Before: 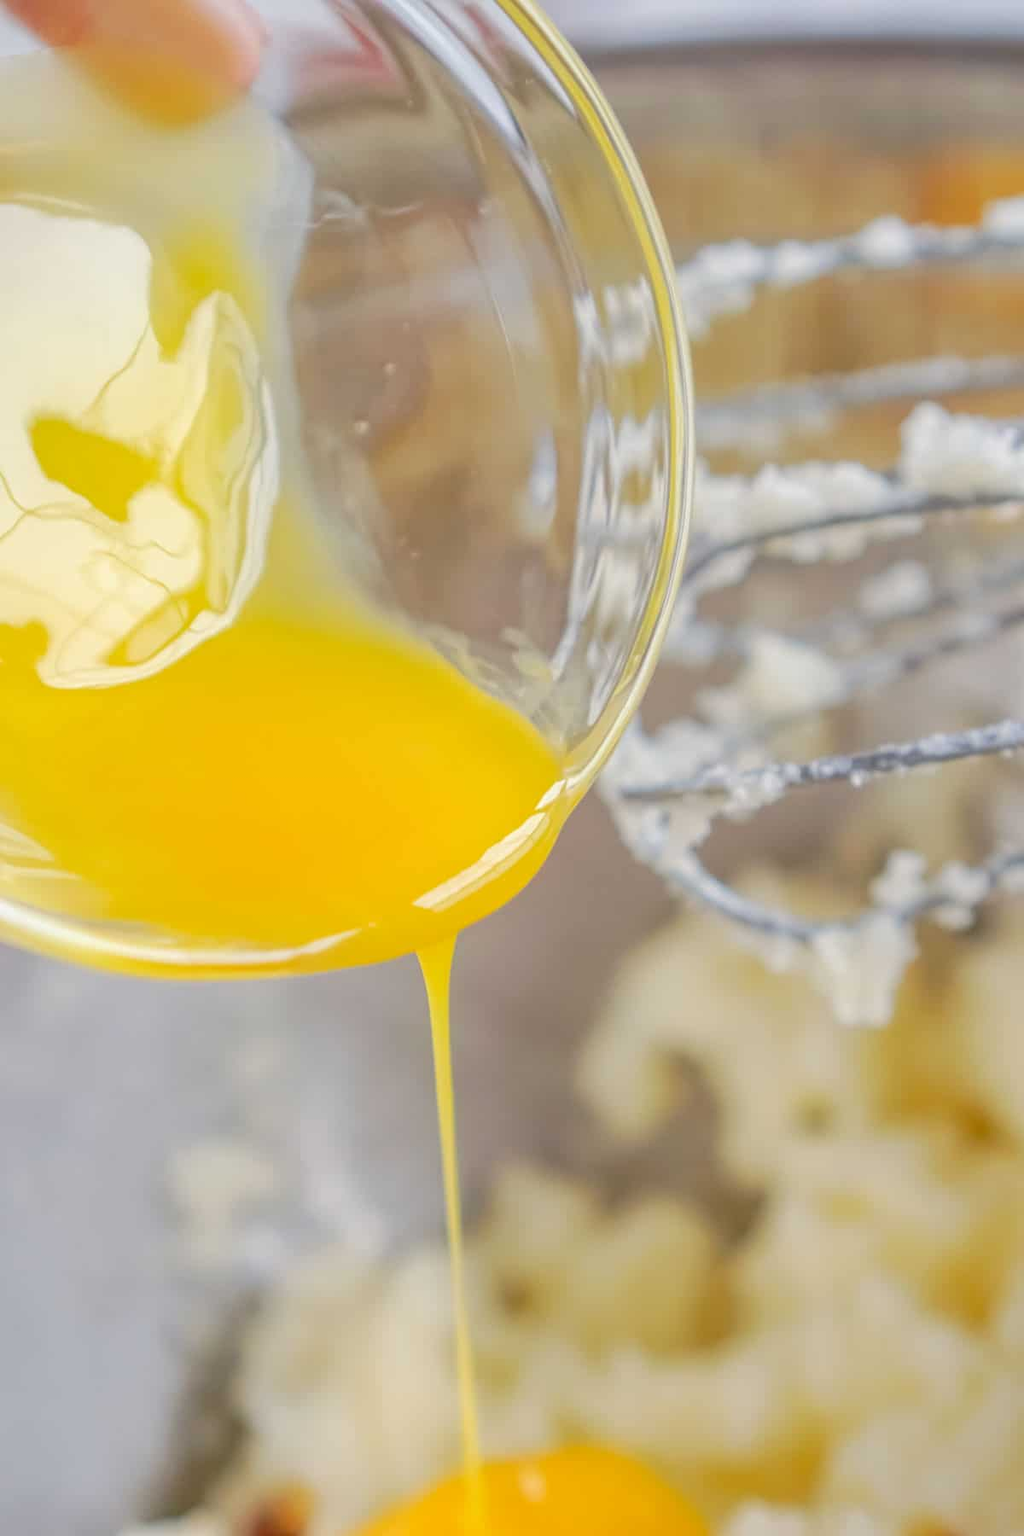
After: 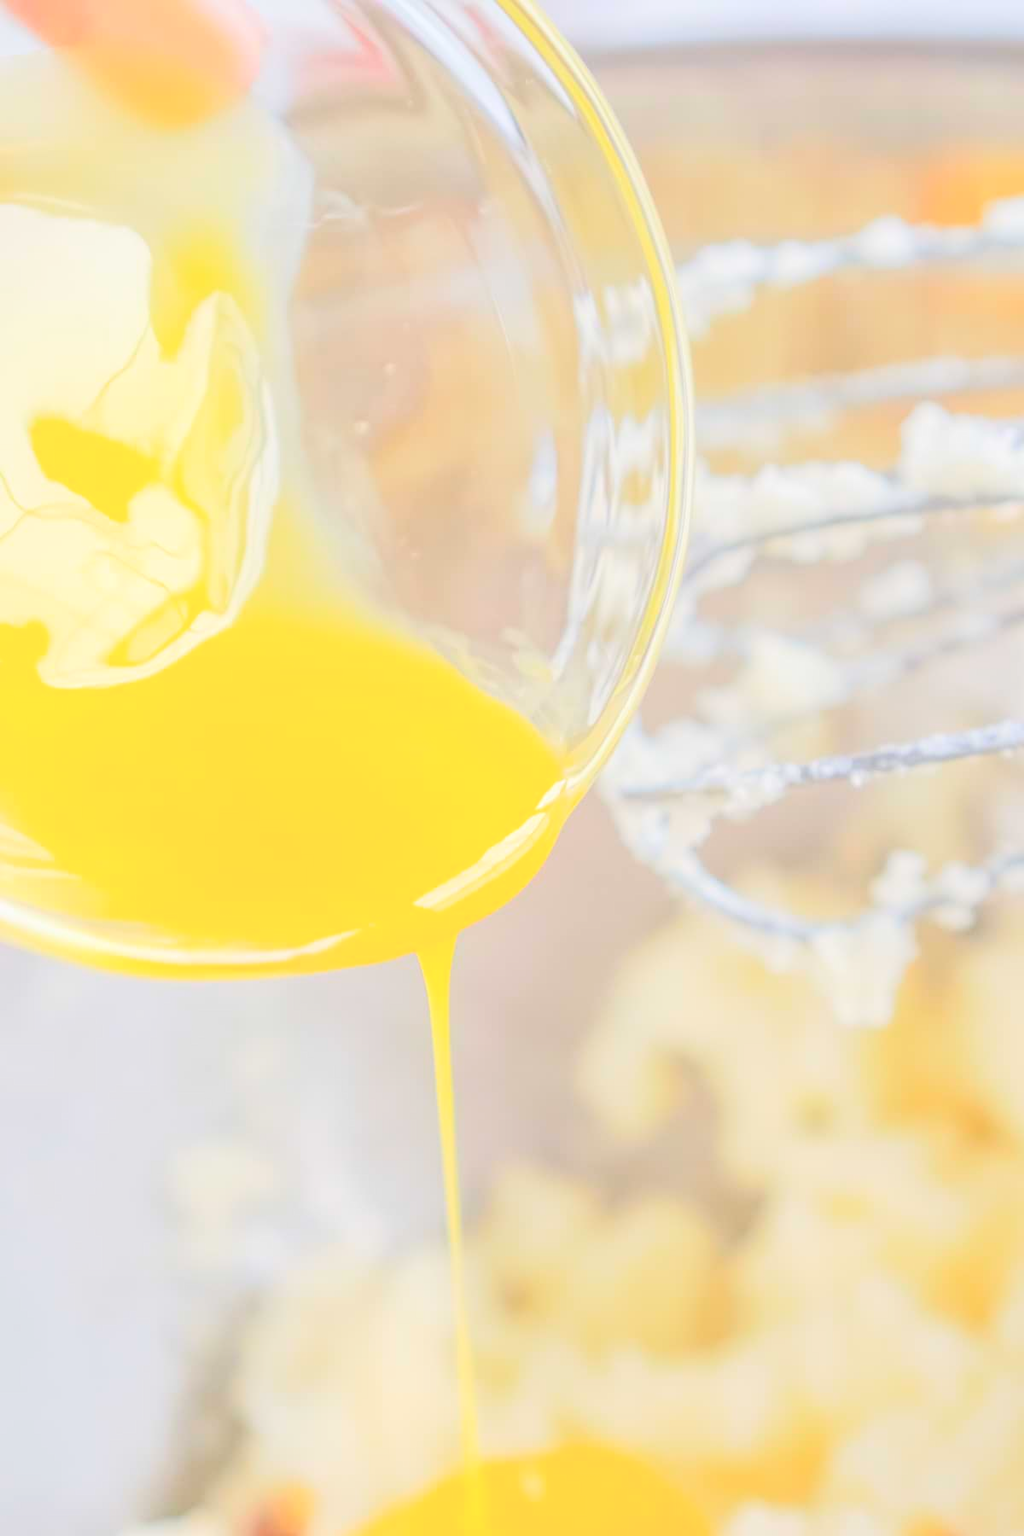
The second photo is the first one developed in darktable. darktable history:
contrast brightness saturation: brightness 0.989
